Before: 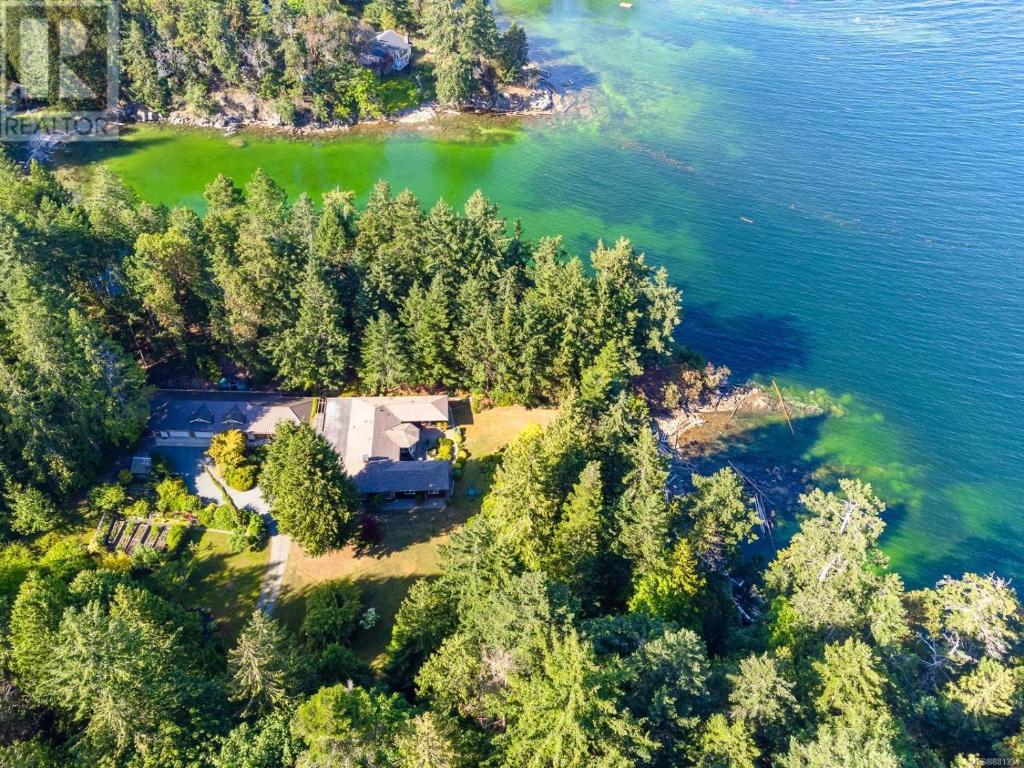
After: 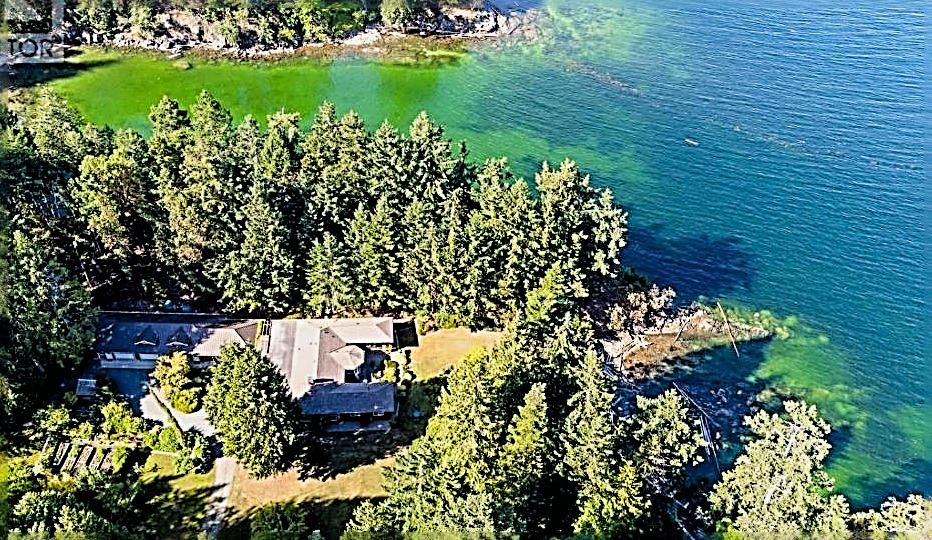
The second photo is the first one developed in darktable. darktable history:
sharpen: radius 3.193, amount 1.713
crop: left 5.381%, top 10.191%, right 3.518%, bottom 19.415%
filmic rgb: black relative exposure -3.93 EV, white relative exposure 3.16 EV, hardness 2.87
